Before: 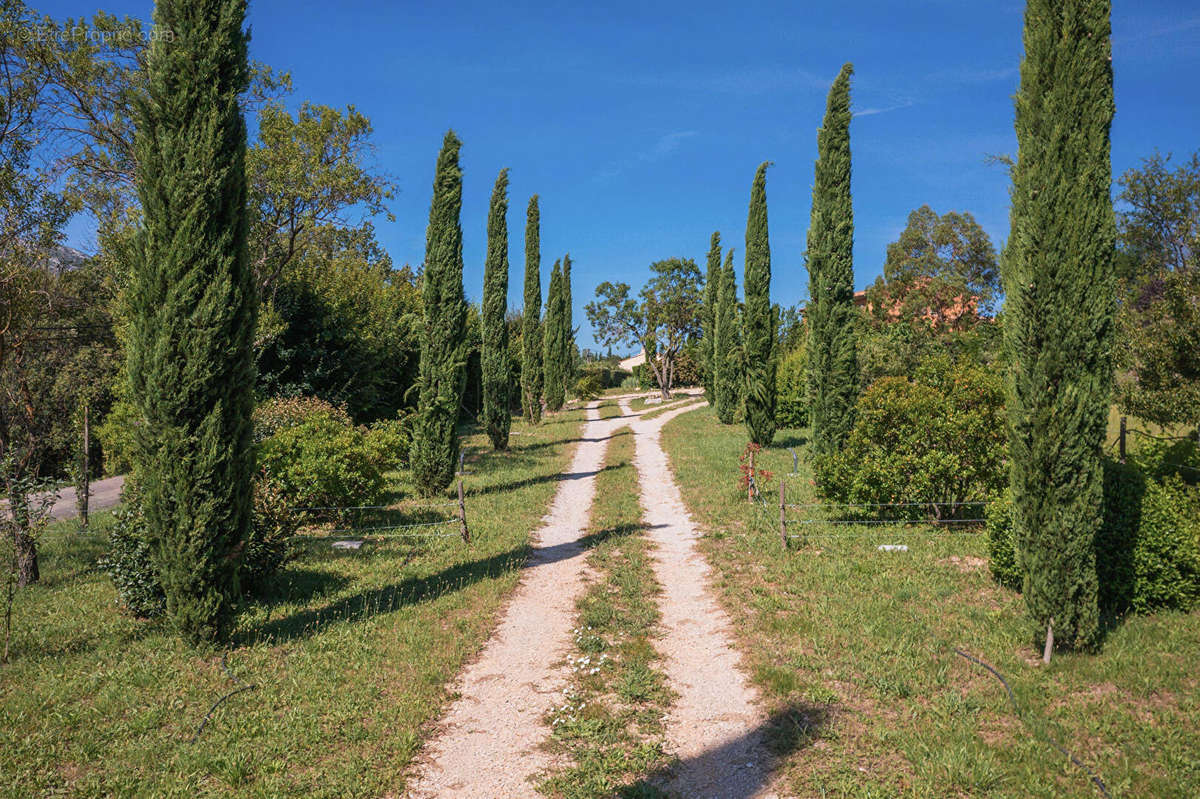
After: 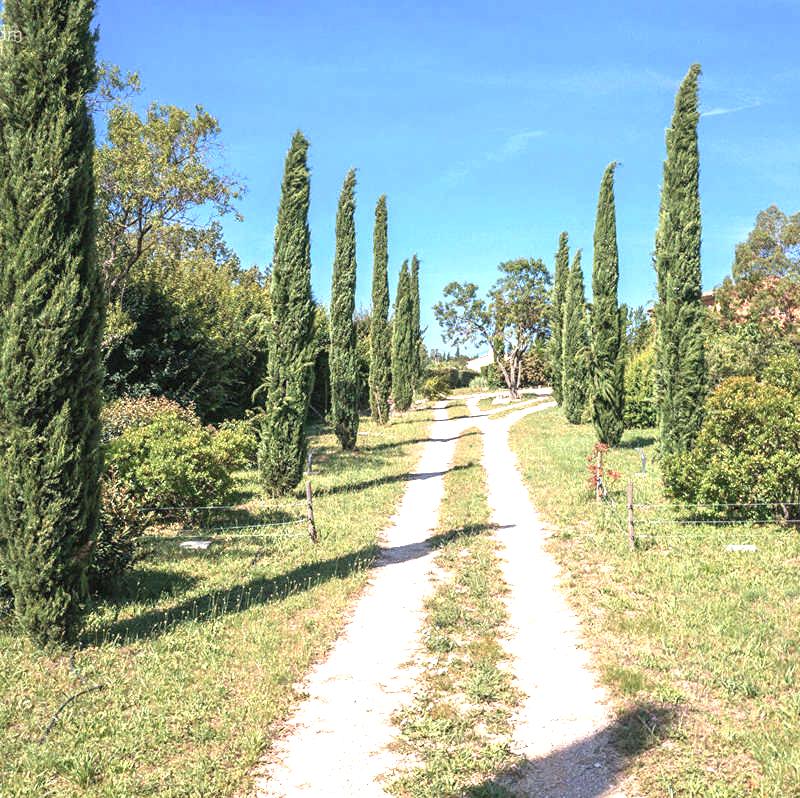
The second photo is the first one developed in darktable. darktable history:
exposure: black level correction 0, exposure 1.377 EV, compensate highlight preservation false
crop and rotate: left 12.712%, right 20.611%
color correction: highlights b* -0.035, saturation 0.812
